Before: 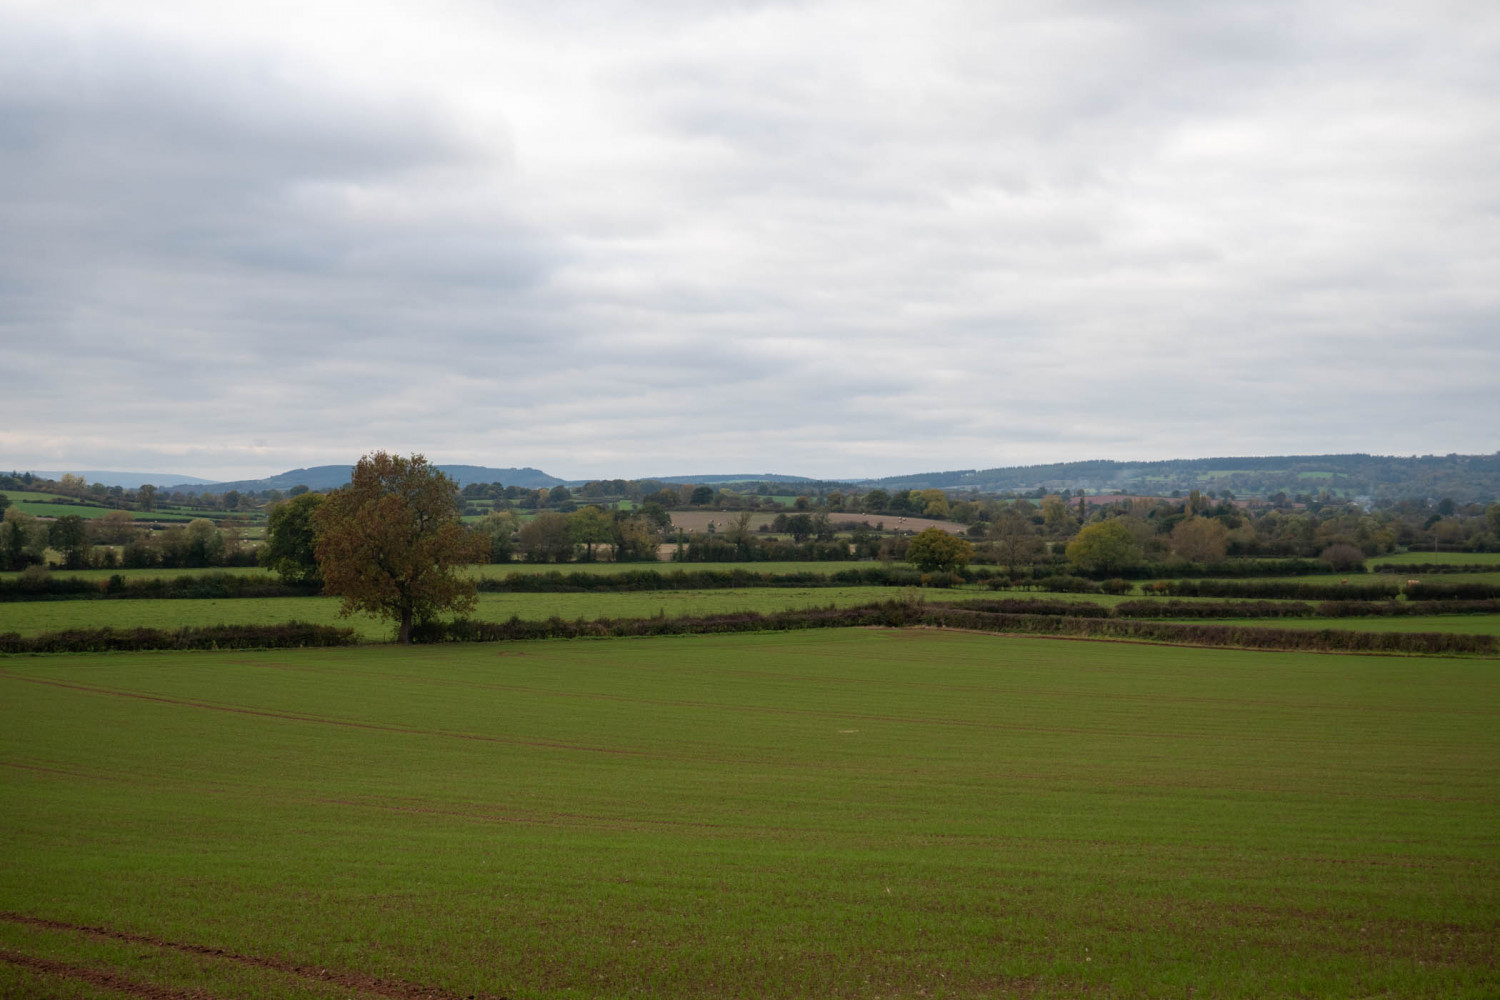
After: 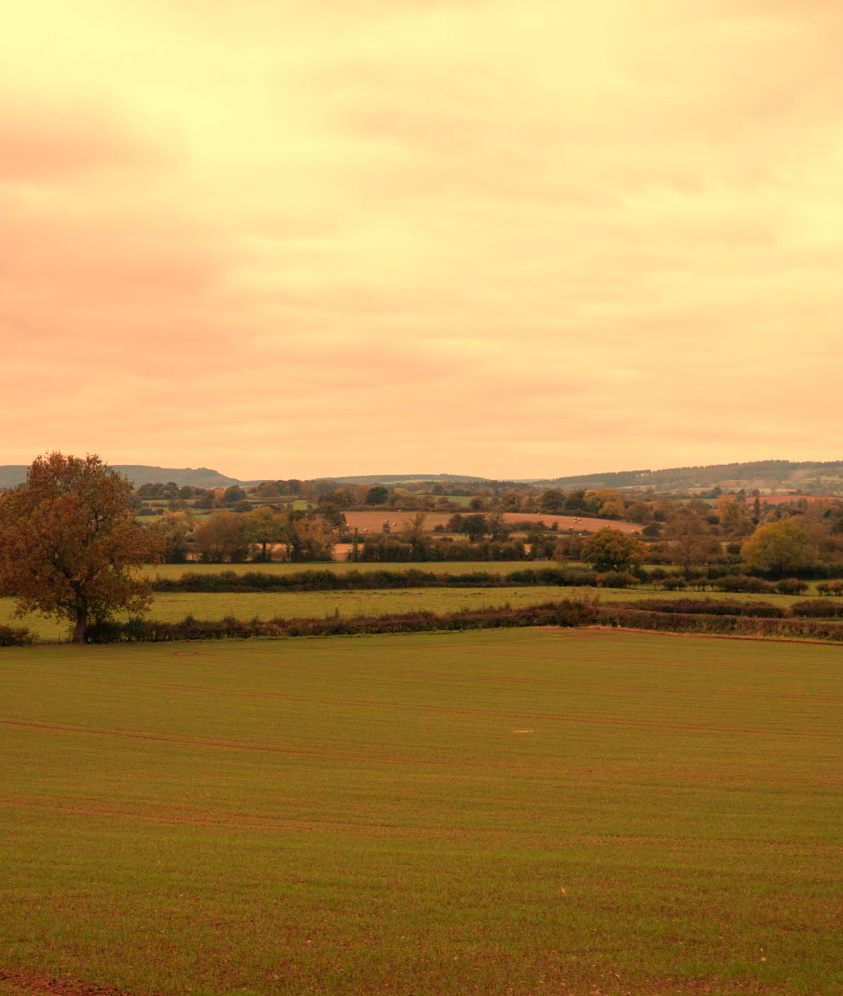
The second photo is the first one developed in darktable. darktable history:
white balance: red 1.467, blue 0.684
crop: left 21.674%, right 22.086%
